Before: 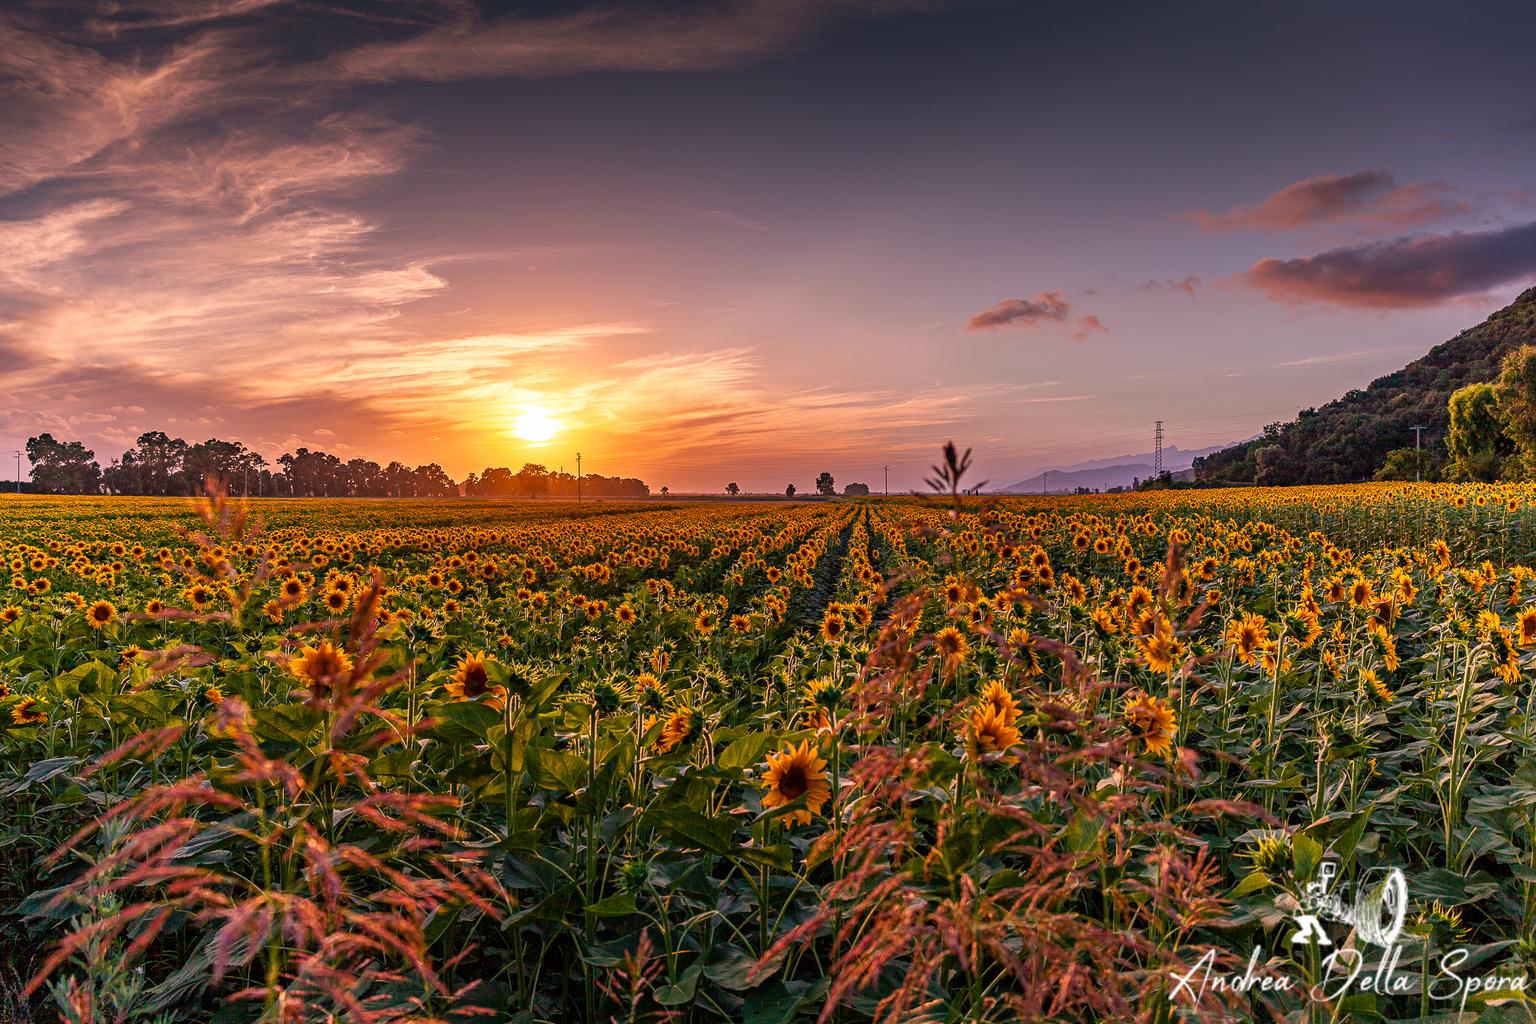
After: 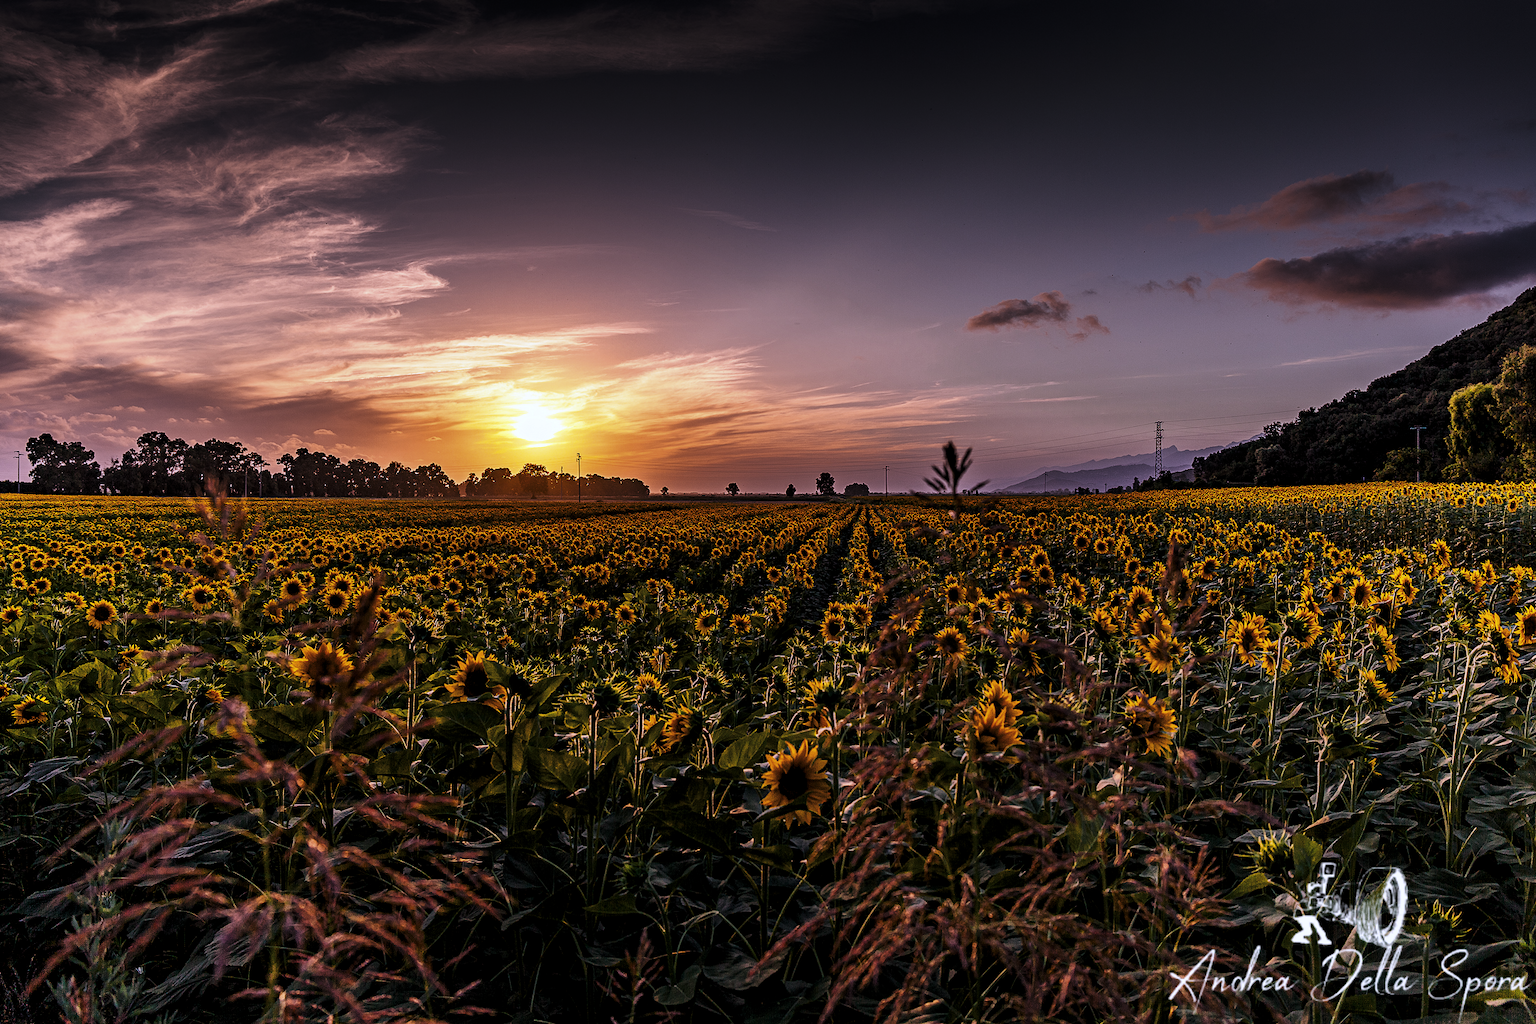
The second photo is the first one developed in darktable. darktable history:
white balance: red 0.967, blue 1.119, emerald 0.756
levels: mode automatic, black 8.58%, gray 59.42%, levels [0, 0.445, 1]
tone curve: curves: ch0 [(0, 0) (0.251, 0.254) (0.689, 0.733) (1, 1)]
